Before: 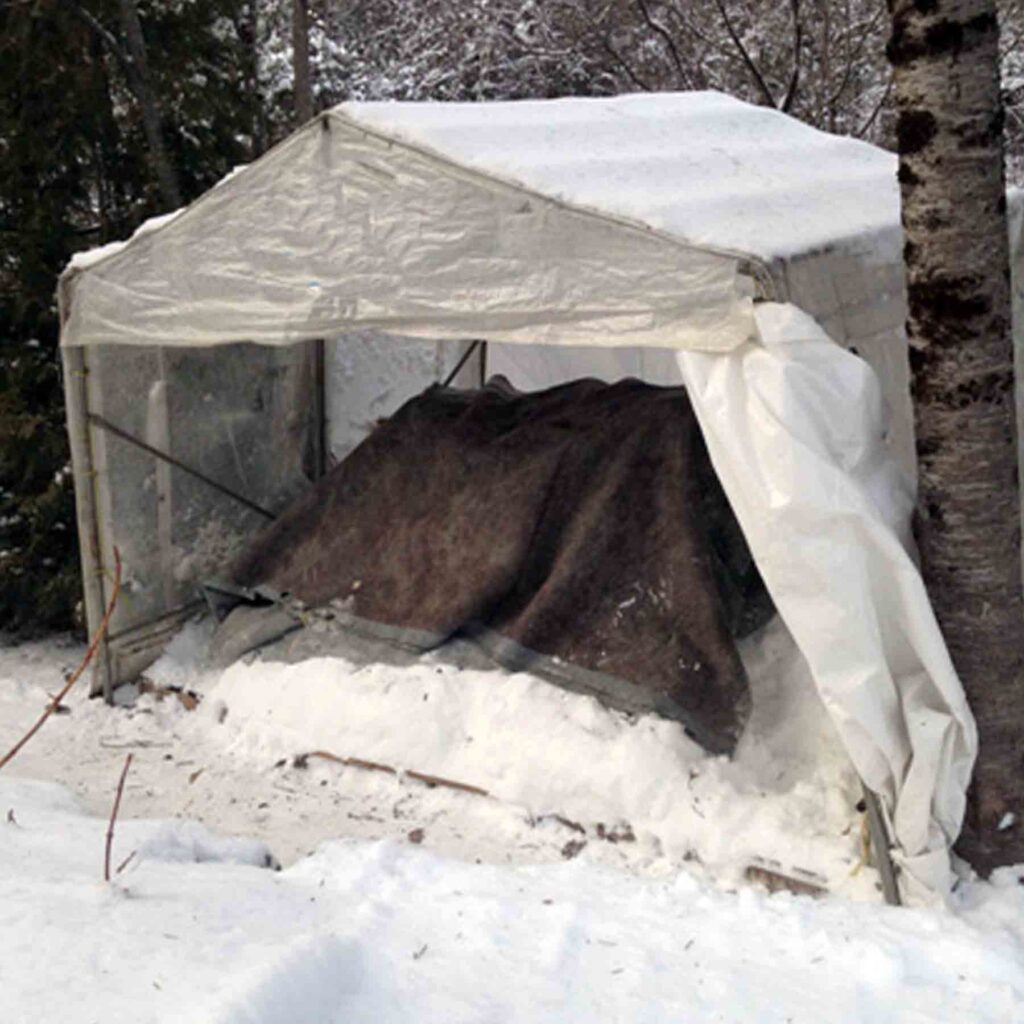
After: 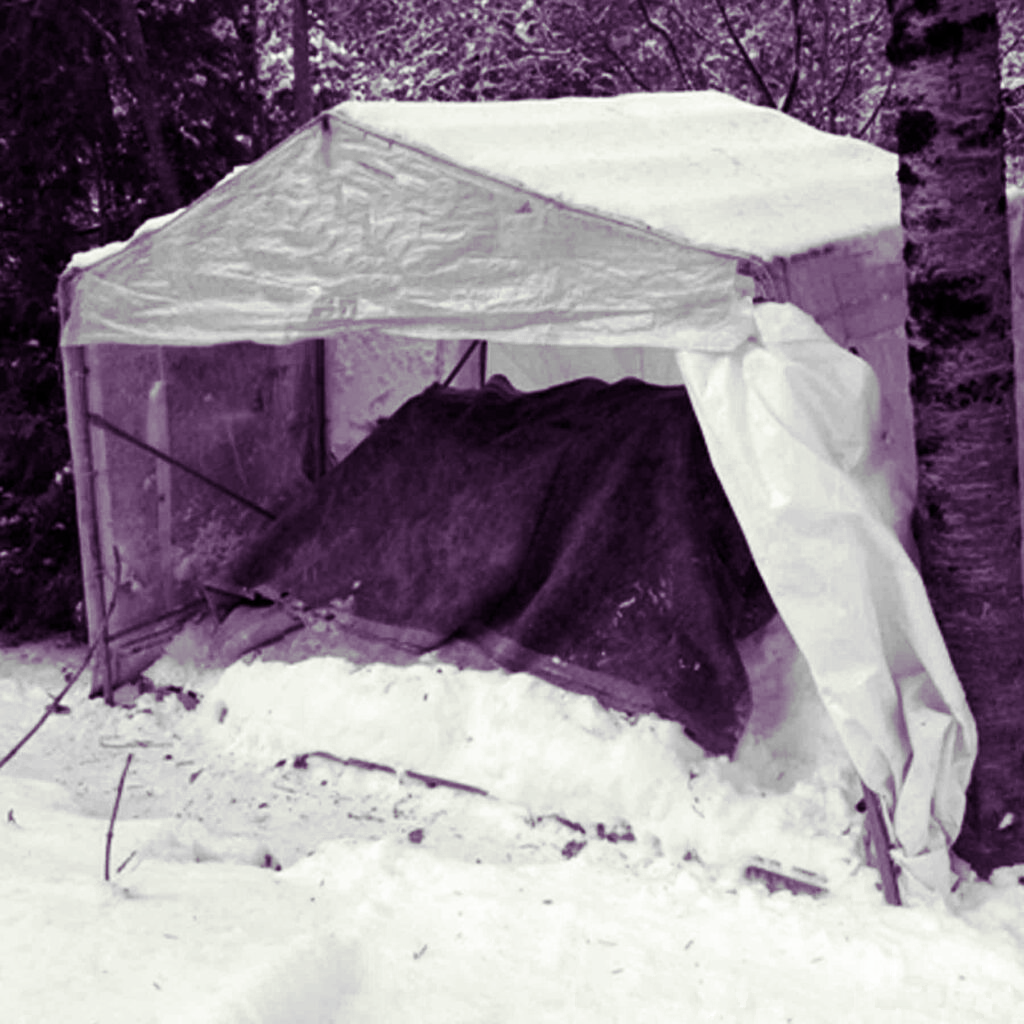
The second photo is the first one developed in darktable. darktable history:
monochrome: a -11.7, b 1.62, size 0.5, highlights 0.38
color zones: curves: ch0 [(0, 0.5) (0.125, 0.4) (0.25, 0.5) (0.375, 0.4) (0.5, 0.4) (0.625, 0.6) (0.75, 0.6) (0.875, 0.5)]; ch1 [(0, 0.35) (0.125, 0.45) (0.25, 0.35) (0.375, 0.35) (0.5, 0.35) (0.625, 0.35) (0.75, 0.45) (0.875, 0.35)]; ch2 [(0, 0.6) (0.125, 0.5) (0.25, 0.5) (0.375, 0.6) (0.5, 0.6) (0.625, 0.5) (0.75, 0.5) (0.875, 0.5)]
white balance: red 1, blue 1
contrast brightness saturation: contrast 0.16, saturation 0.32
split-toning: shadows › hue 277.2°, shadows › saturation 0.74
